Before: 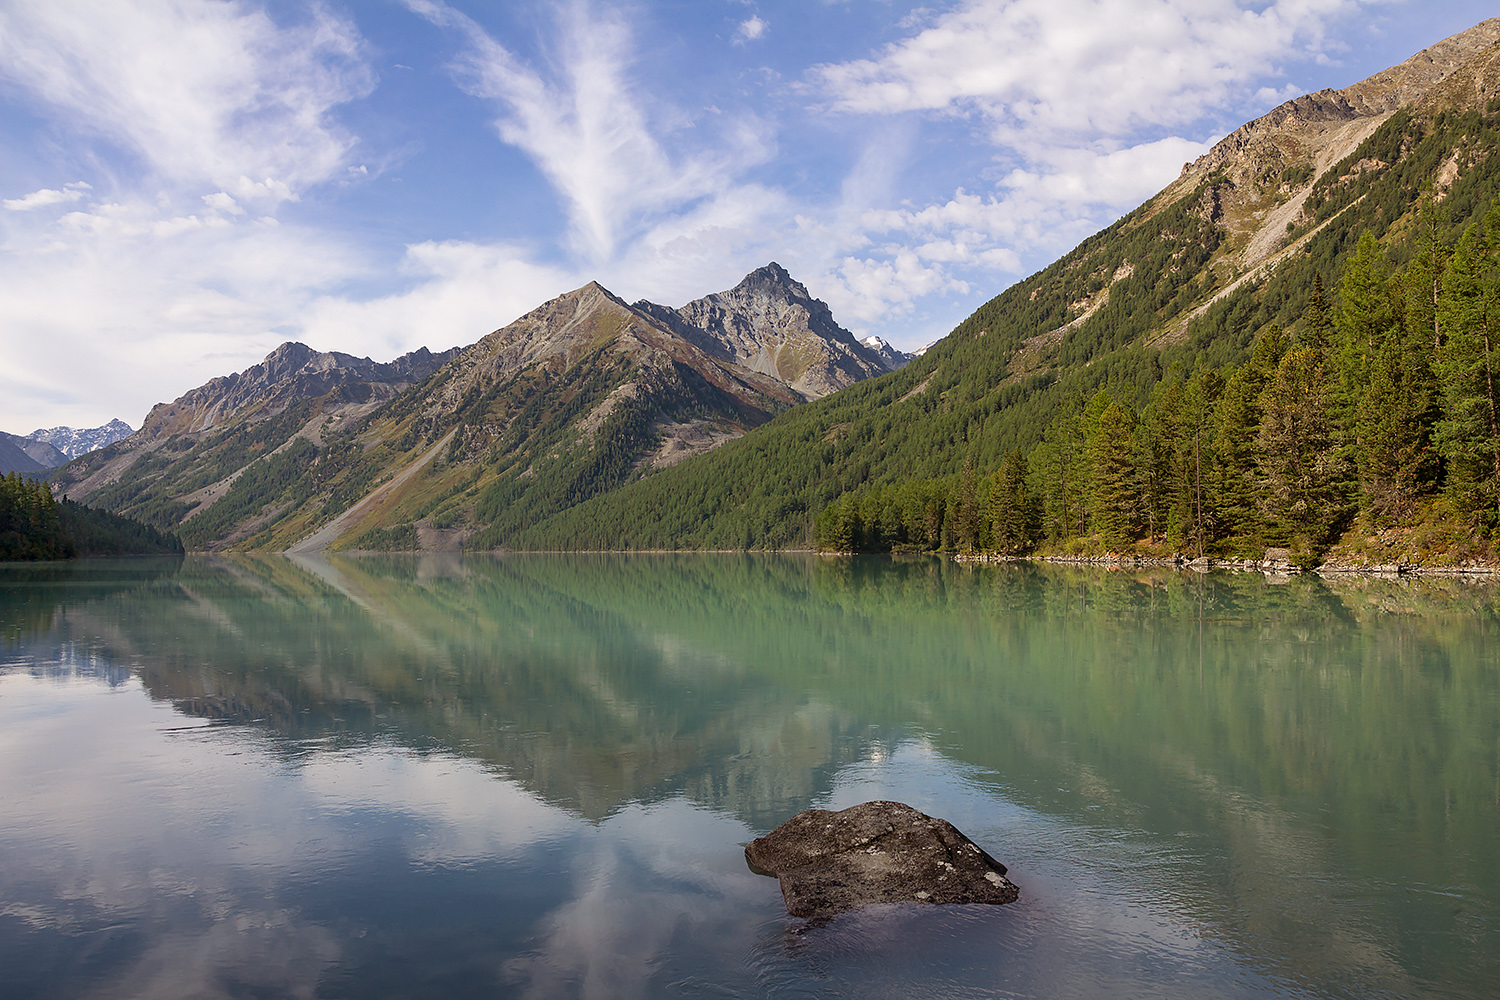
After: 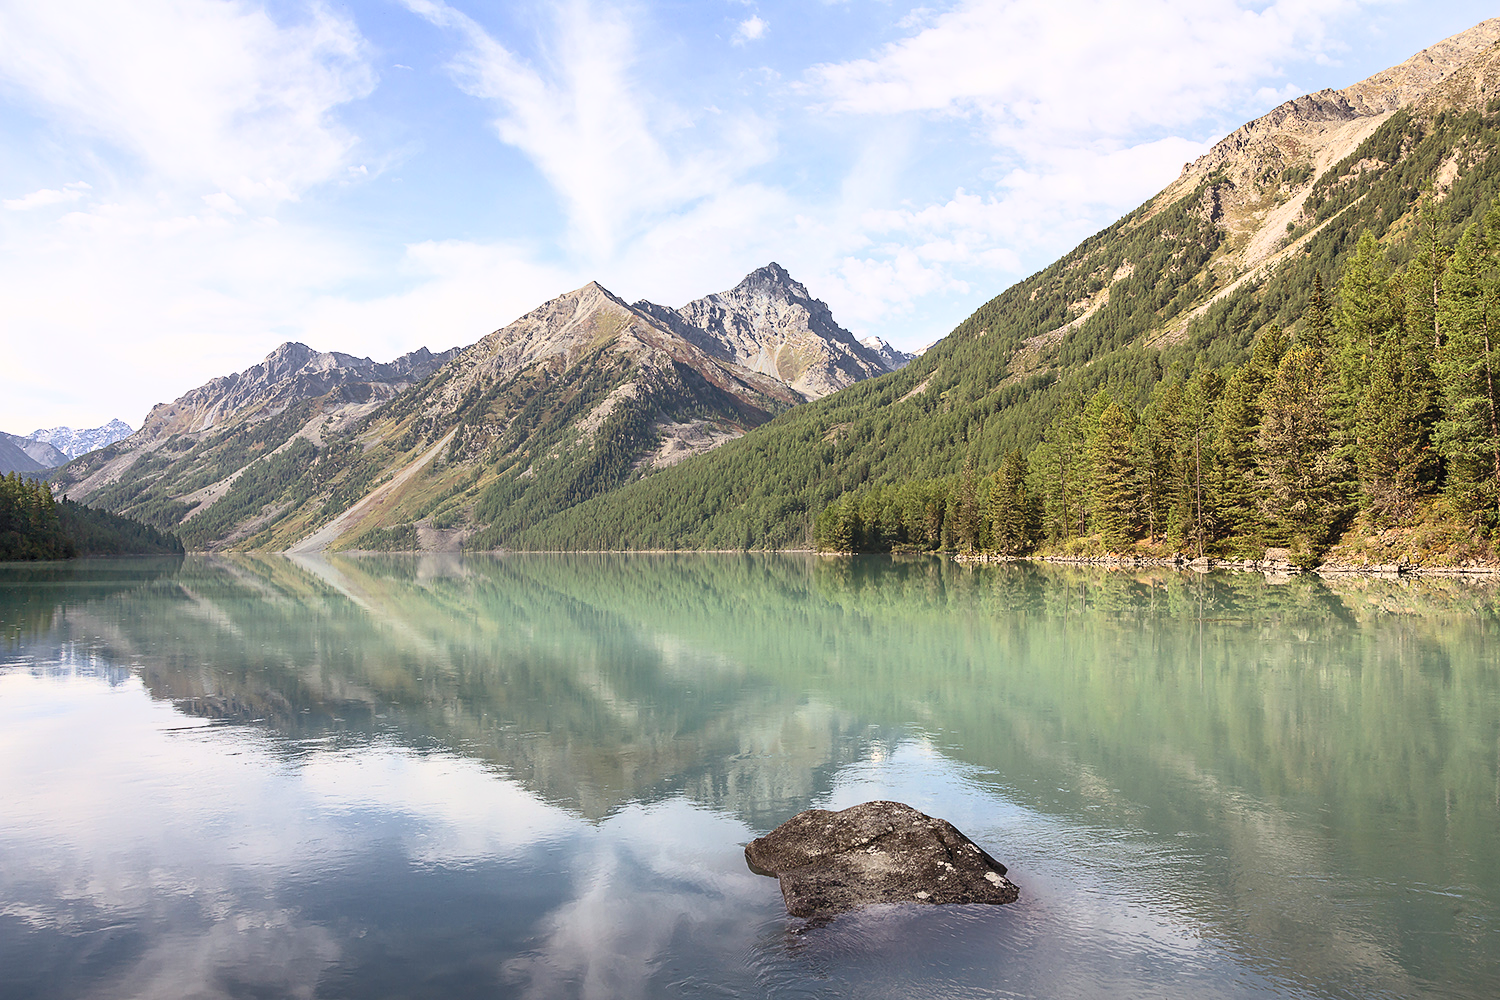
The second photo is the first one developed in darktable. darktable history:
contrast brightness saturation: contrast 0.39, brightness 0.524
